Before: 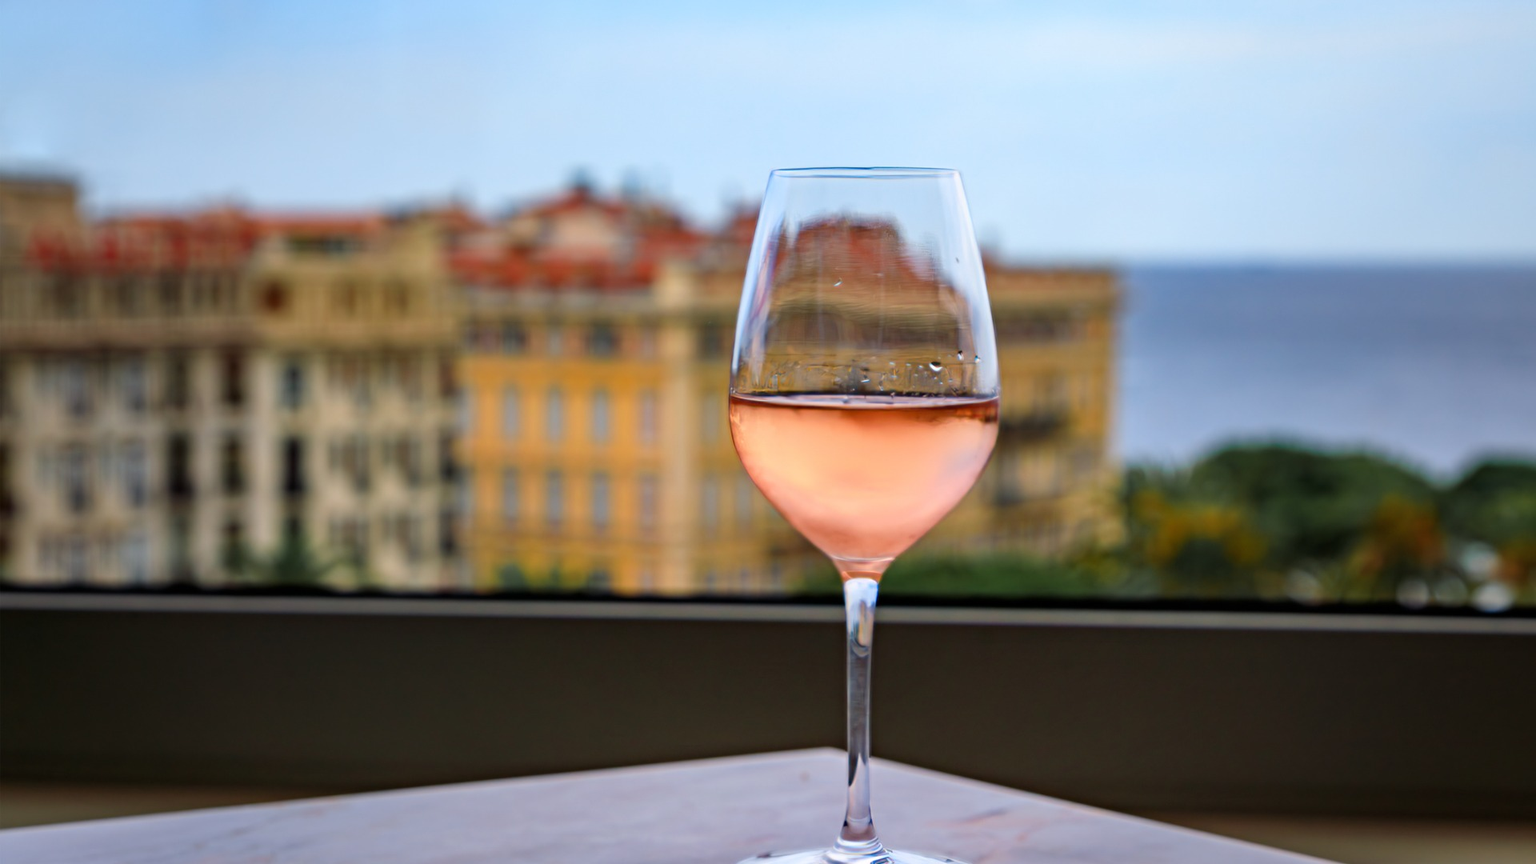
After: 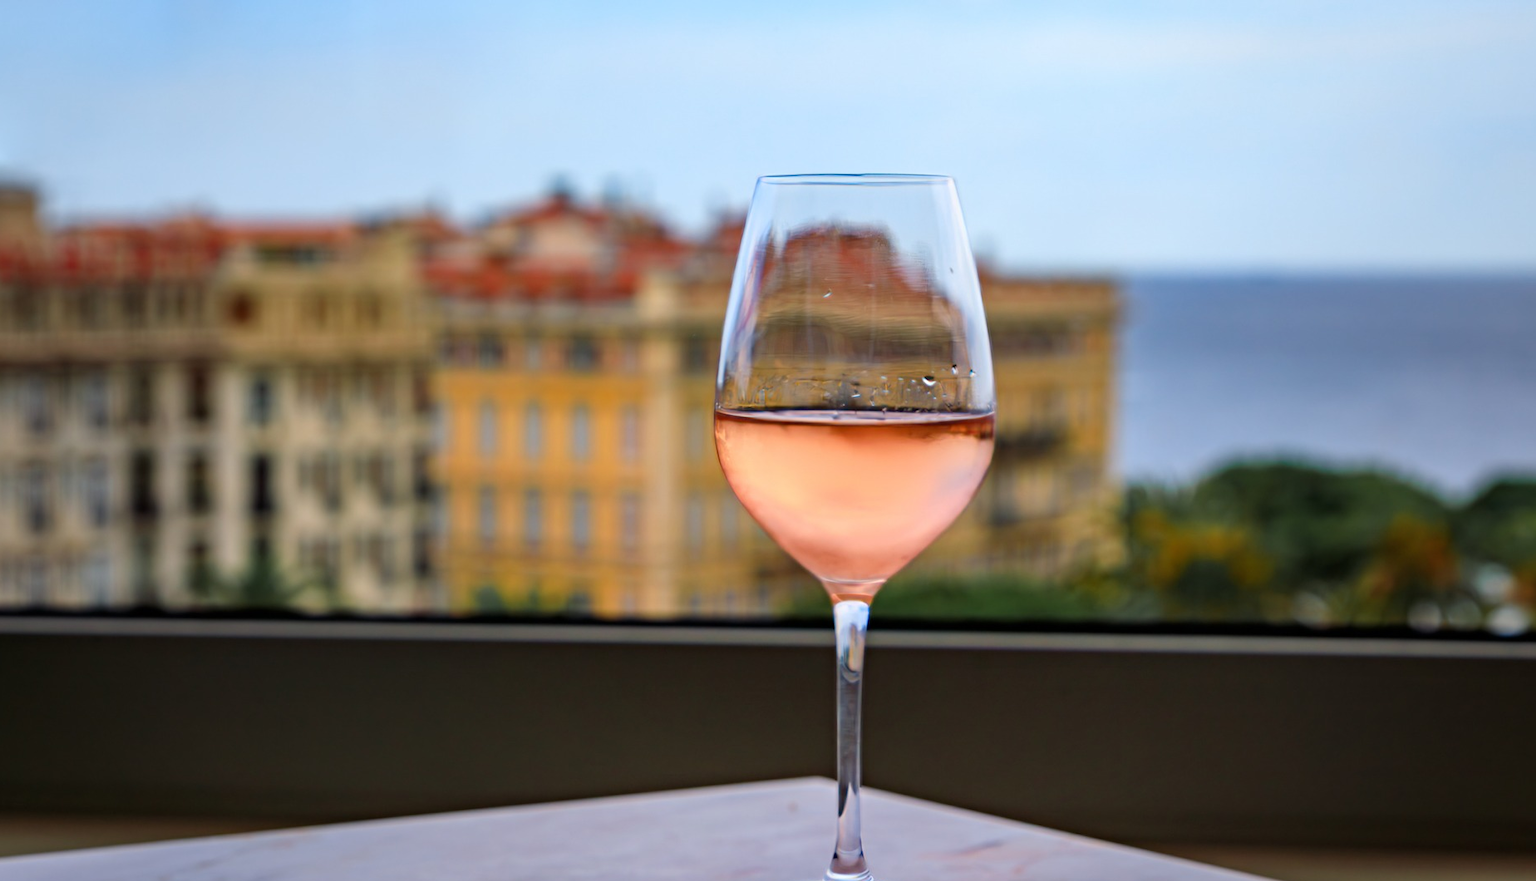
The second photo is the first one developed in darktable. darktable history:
crop and rotate: left 2.718%, right 1.021%, bottom 1.775%
